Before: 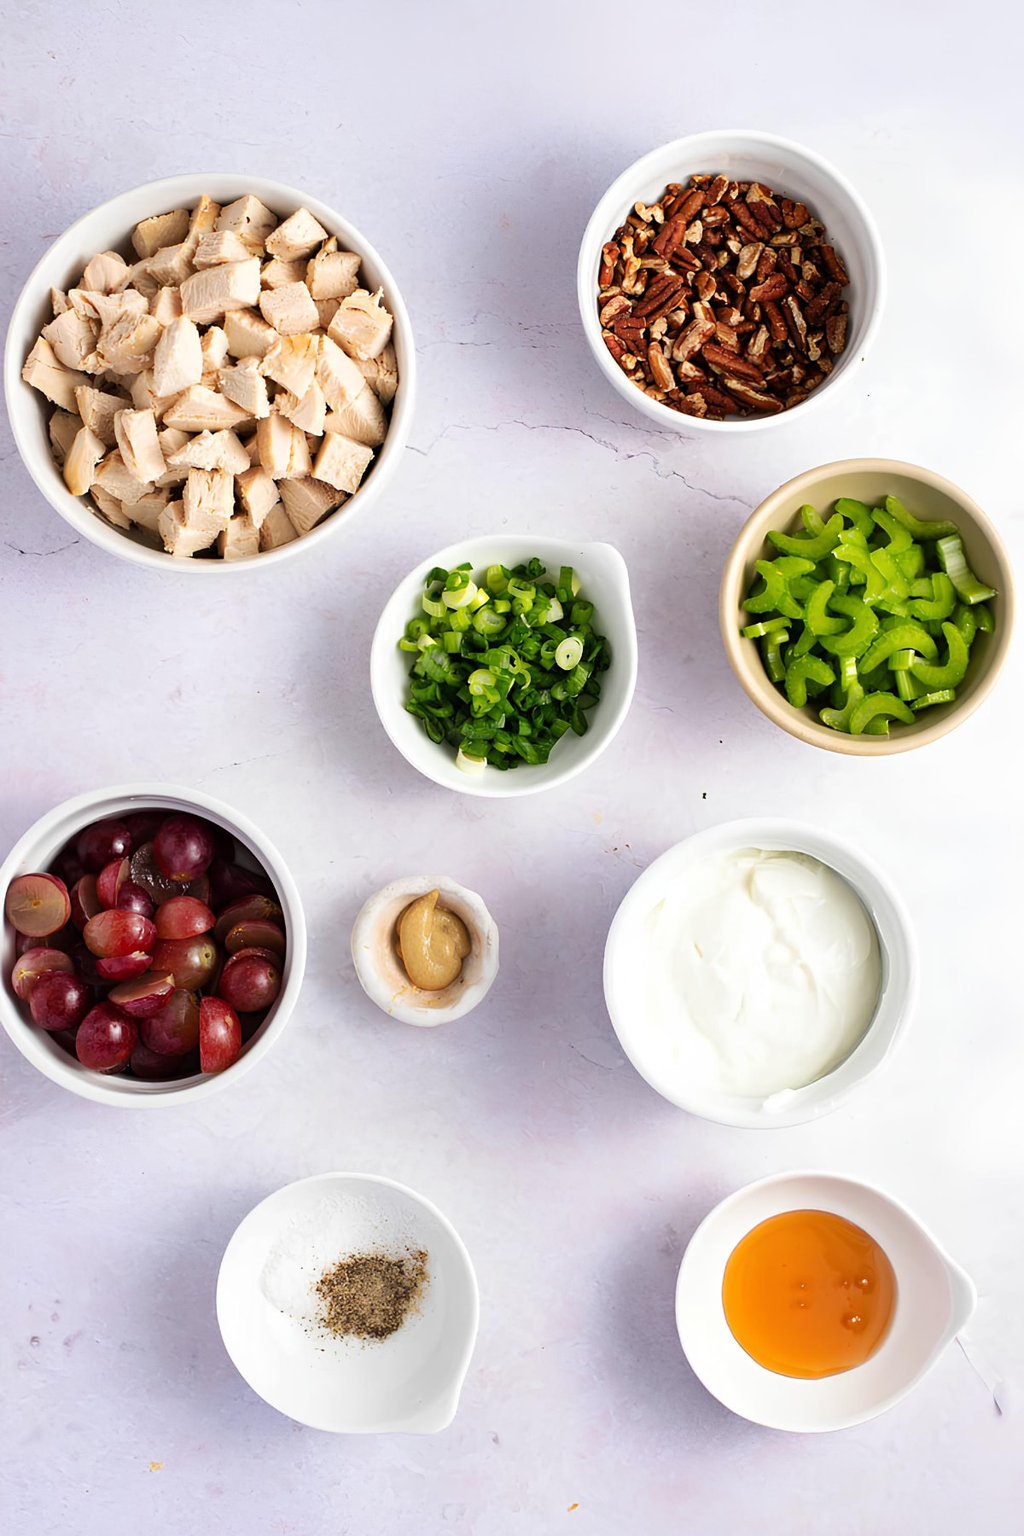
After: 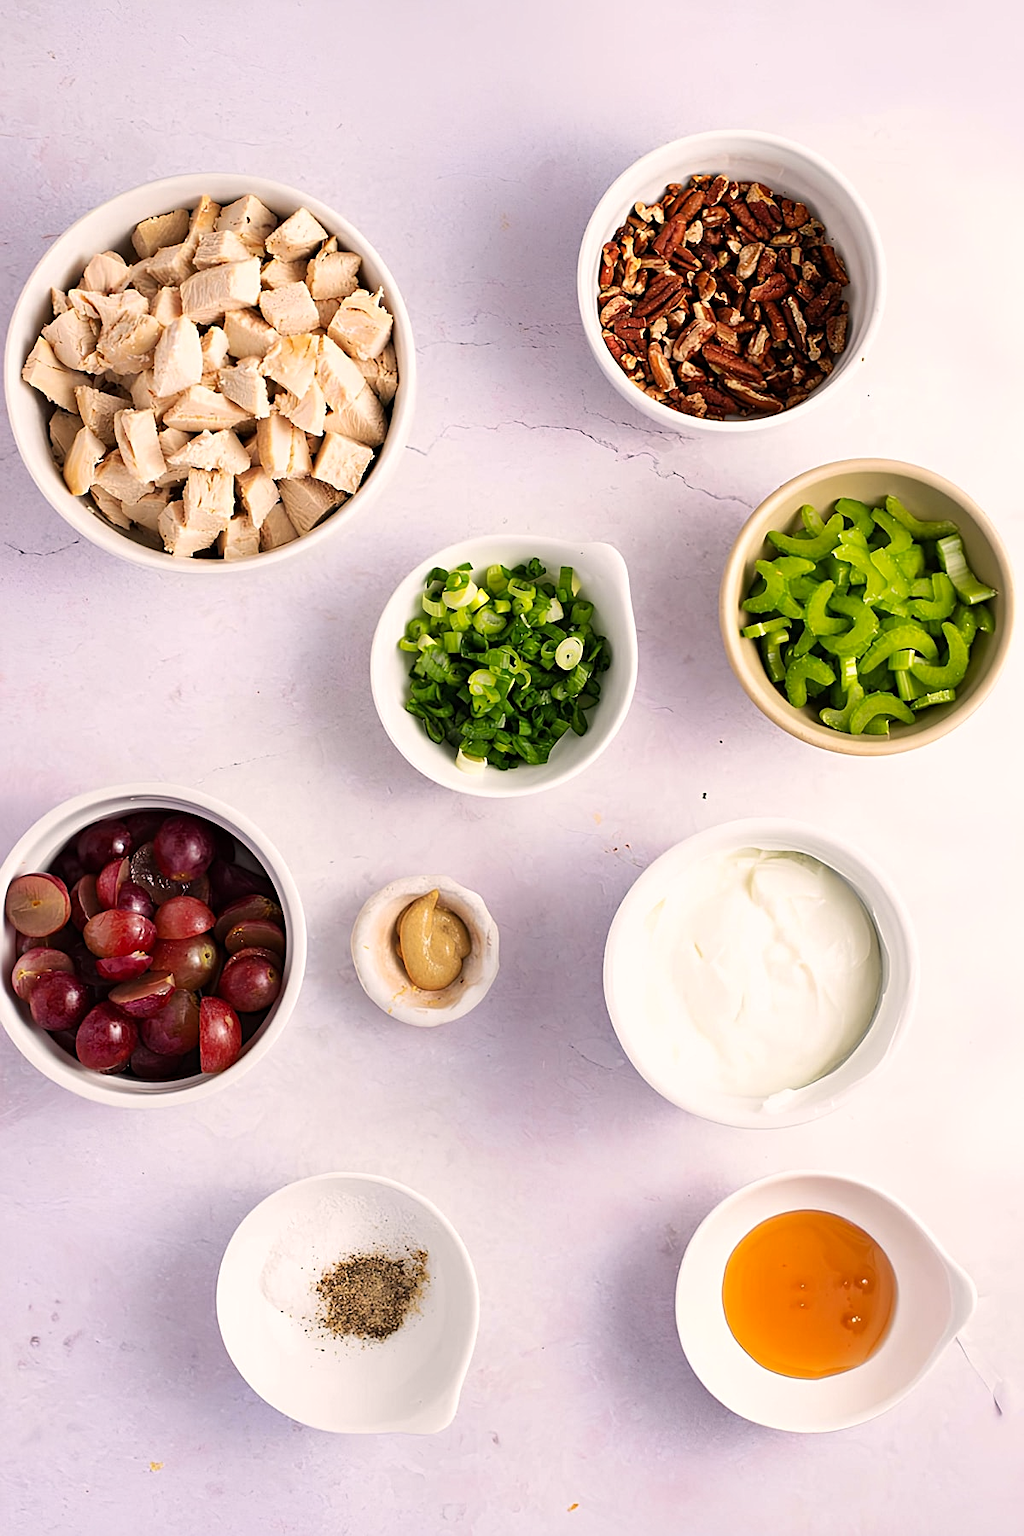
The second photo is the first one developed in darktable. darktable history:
color correction: highlights a* 5.81, highlights b* 4.84
sharpen: radius 2.167, amount 0.381, threshold 0
